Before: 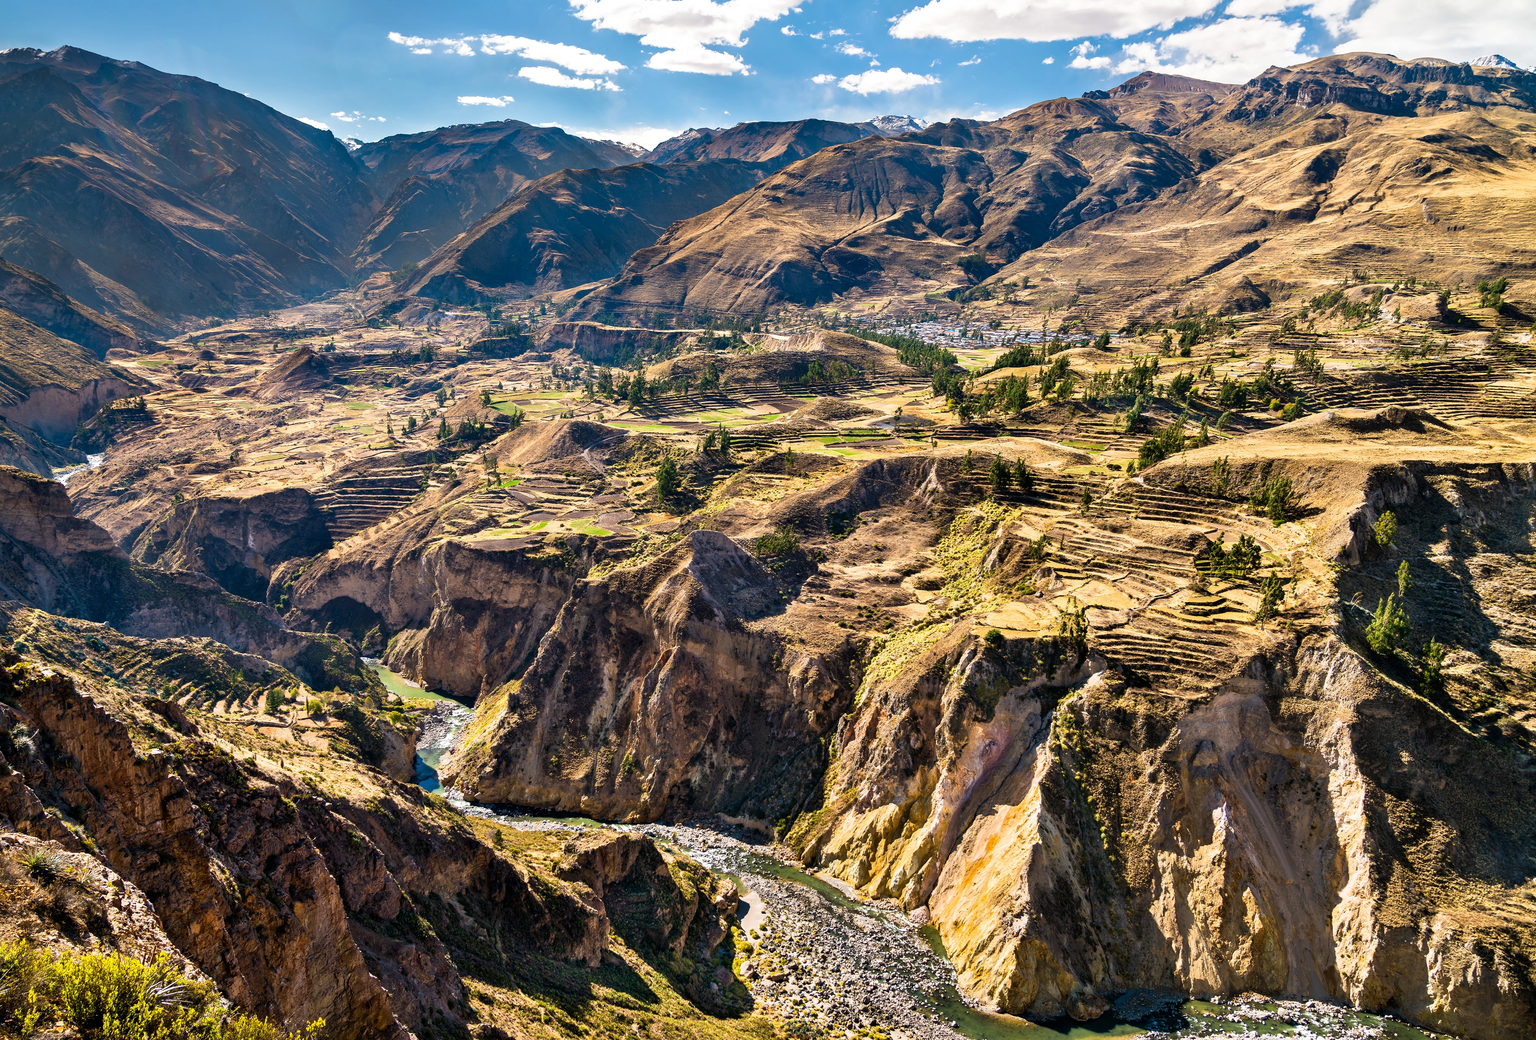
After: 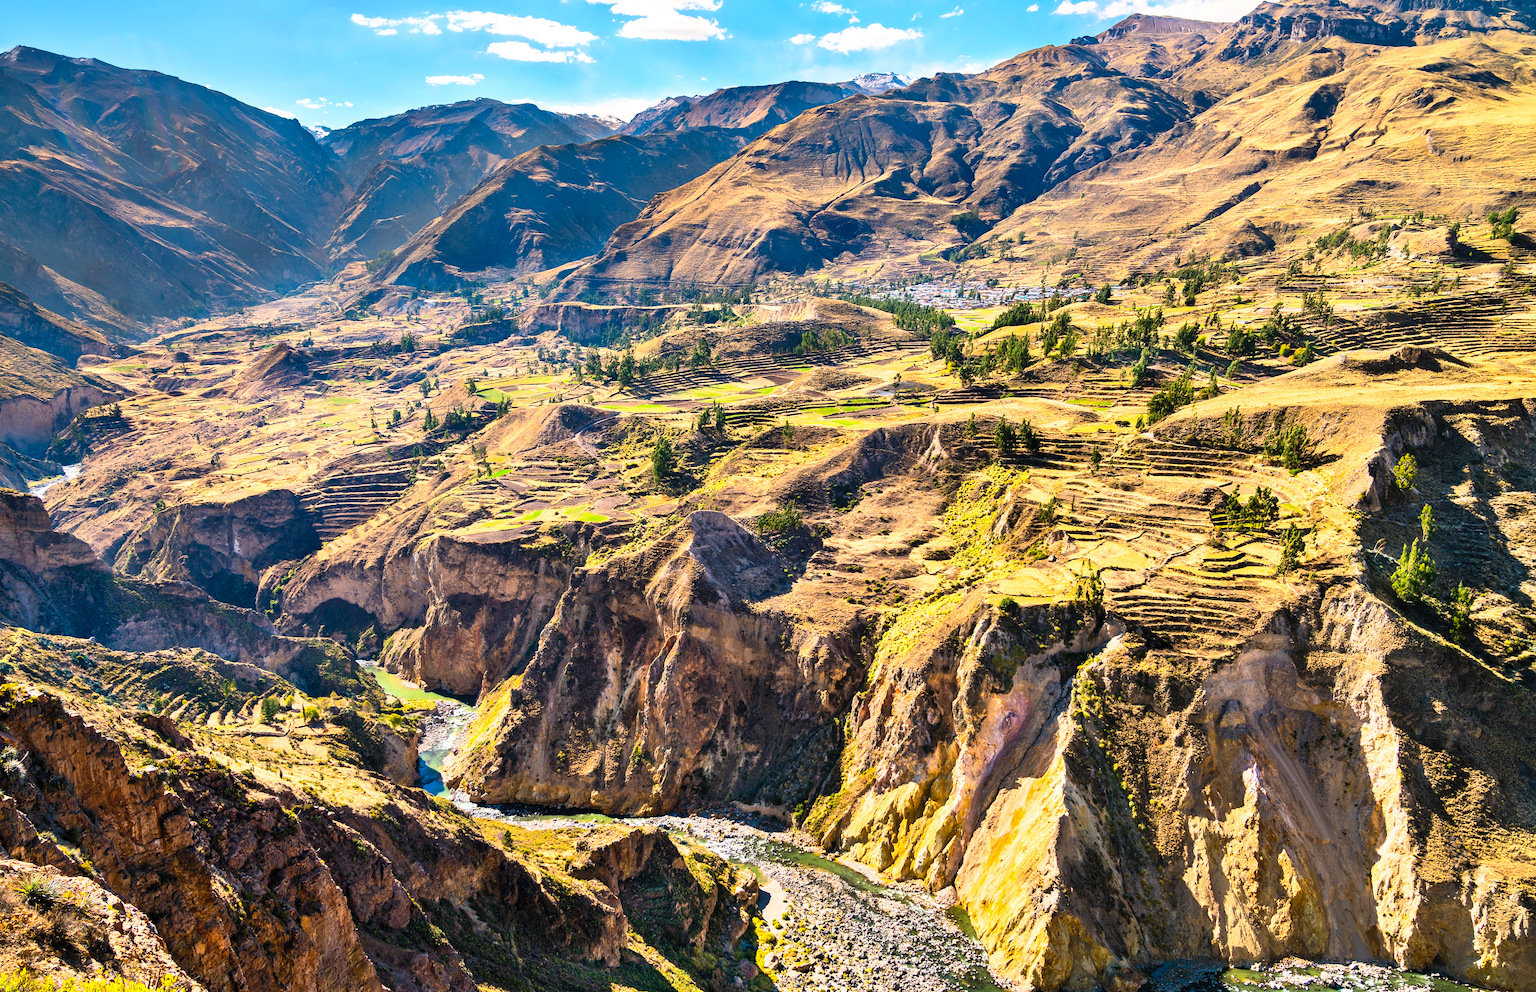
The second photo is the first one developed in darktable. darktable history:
rotate and perspective: rotation -3°, crop left 0.031, crop right 0.968, crop top 0.07, crop bottom 0.93
contrast brightness saturation: contrast 0.24, brightness 0.26, saturation 0.39
